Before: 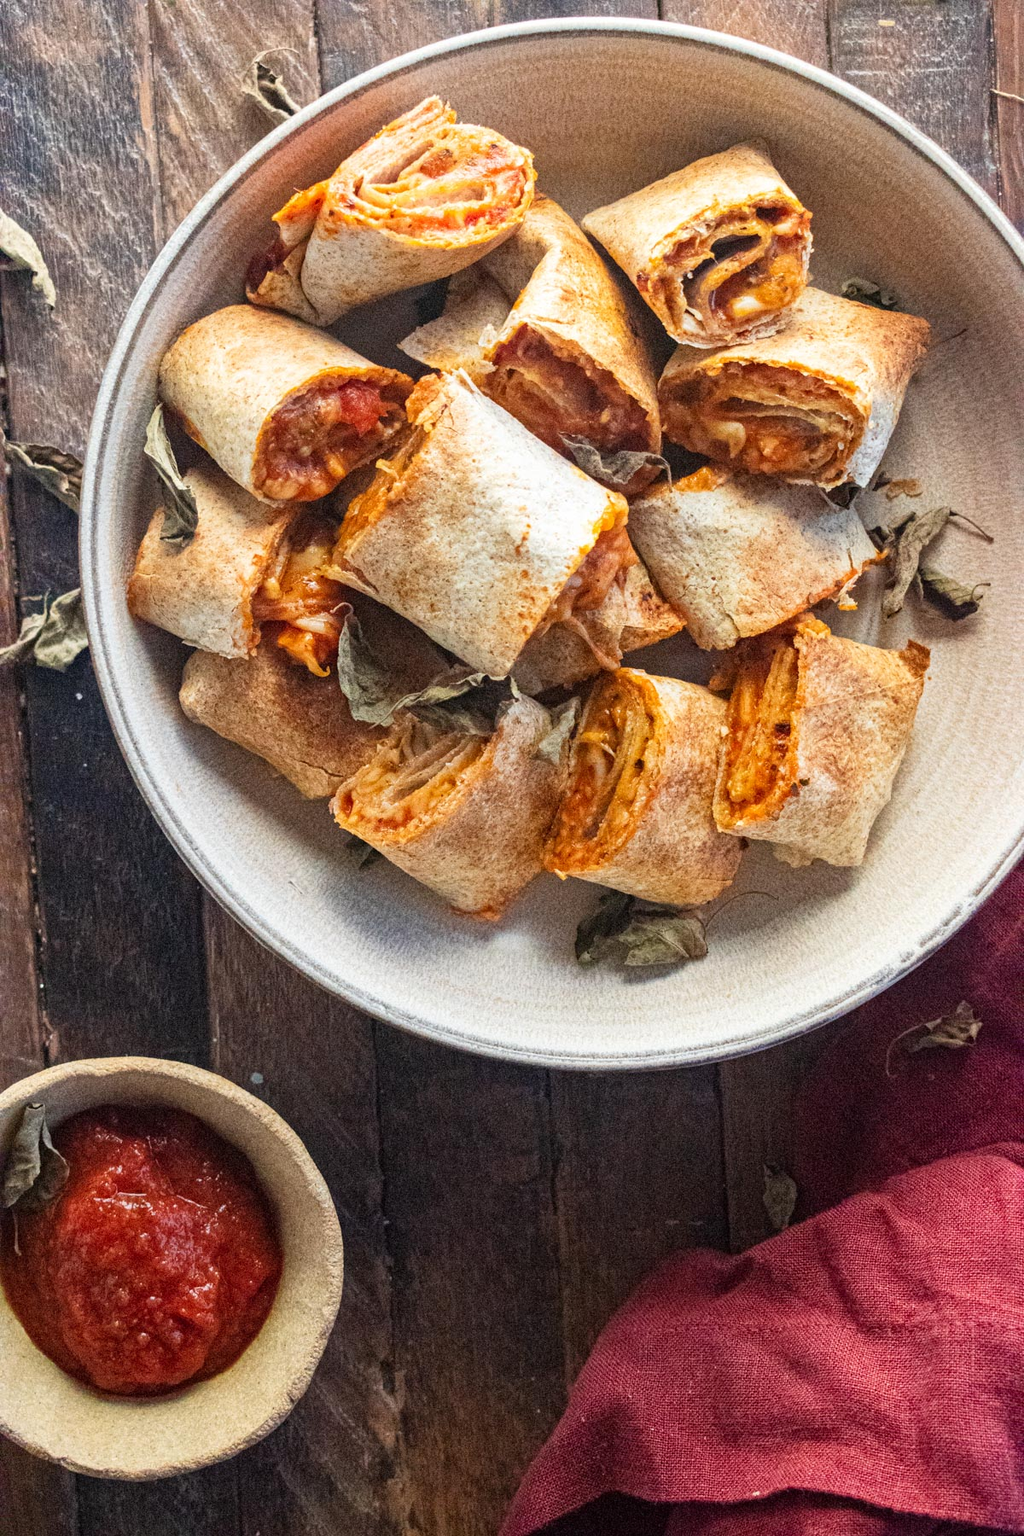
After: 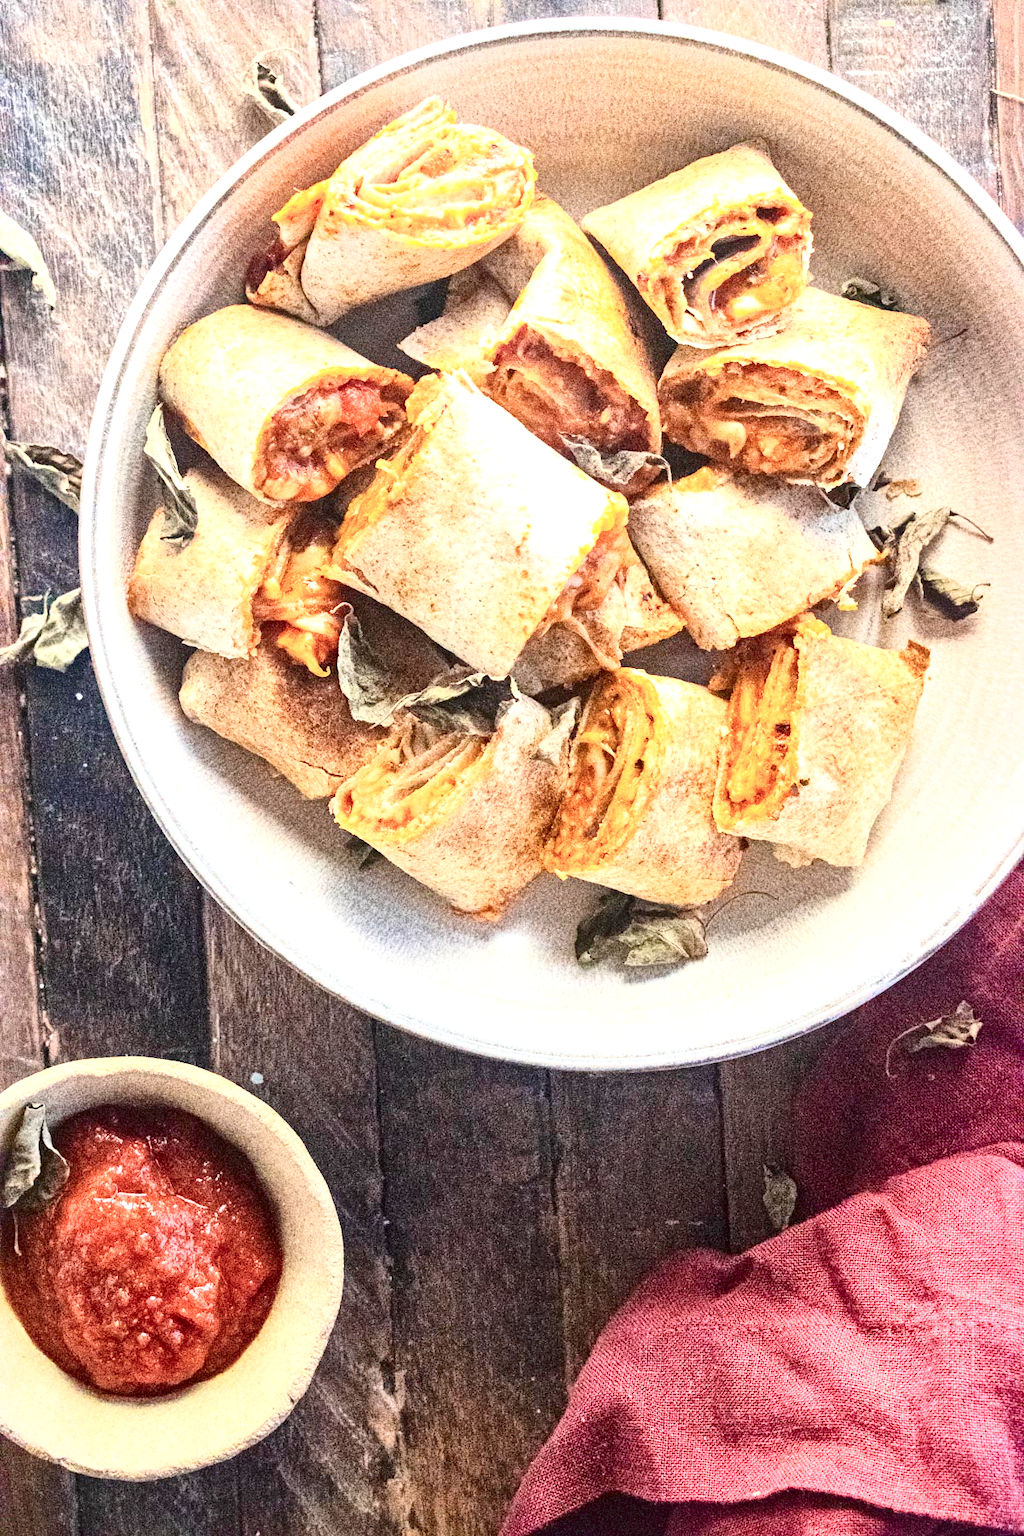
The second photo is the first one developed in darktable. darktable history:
local contrast: mode bilateral grid, contrast 25, coarseness 60, detail 151%, midtone range 0.2
color balance rgb: contrast -30%
contrast brightness saturation: contrast 0.39, brightness 0.1
exposure: black level correction 0, exposure 1.45 EV, compensate exposure bias true, compensate highlight preservation false
color zones: curves: ch1 [(0, 0.469) (0.01, 0.469) (0.12, 0.446) (0.248, 0.469) (0.5, 0.5) (0.748, 0.5) (0.99, 0.469) (1, 0.469)]
